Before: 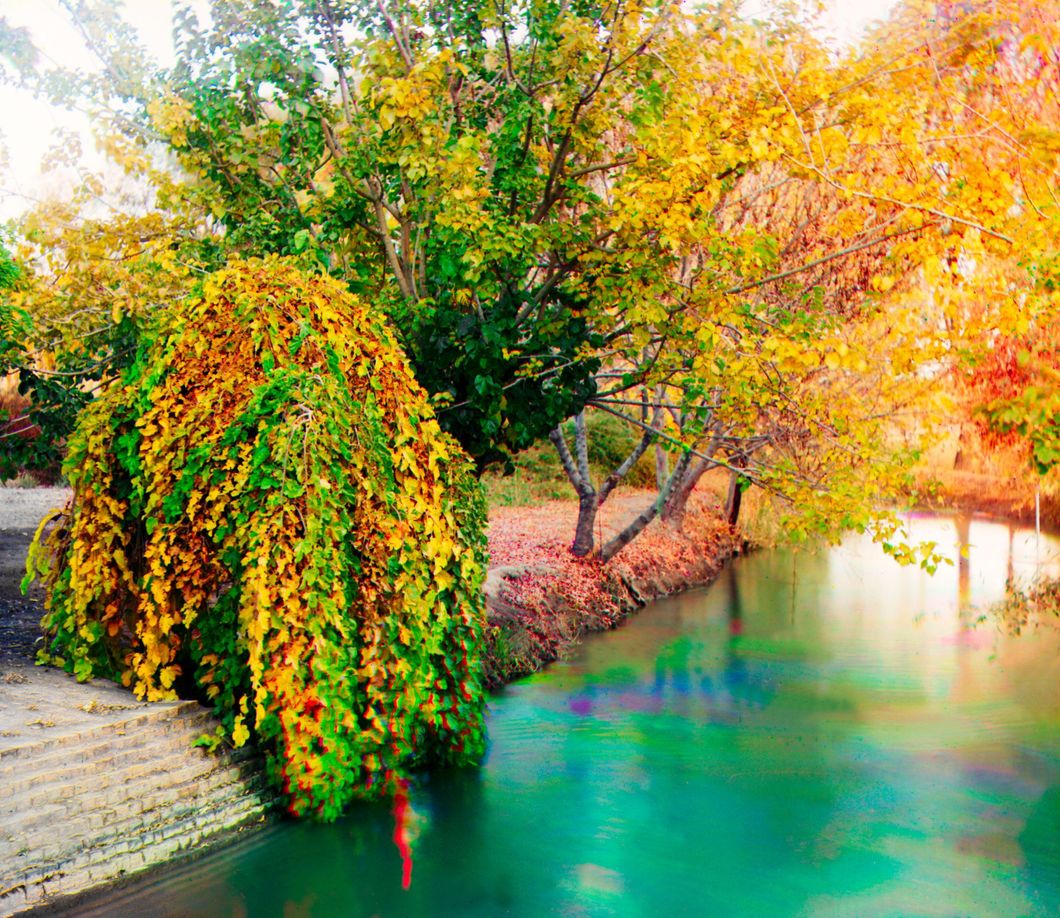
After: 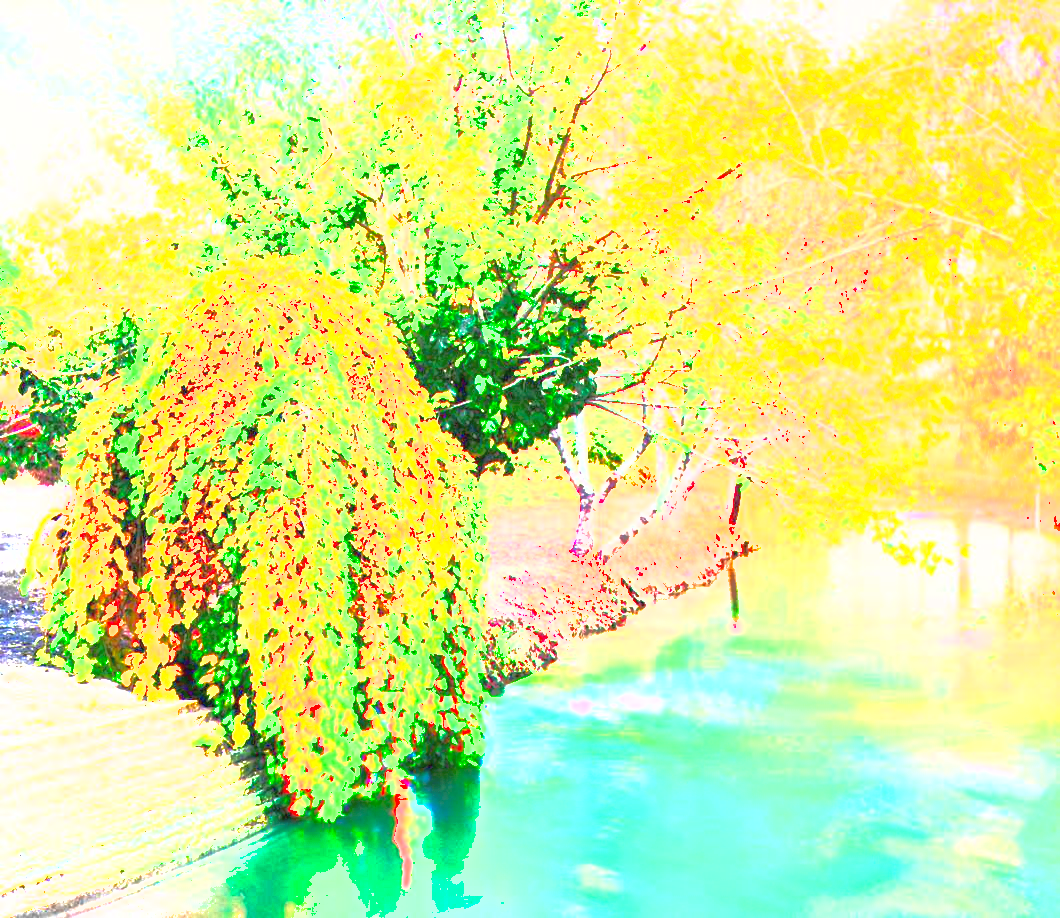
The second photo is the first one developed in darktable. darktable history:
tone equalizer: on, module defaults
shadows and highlights: on, module defaults
color correction: highlights b* 0.013
exposure: black level correction 0, exposure 3.946 EV, compensate exposure bias true, compensate highlight preservation false
